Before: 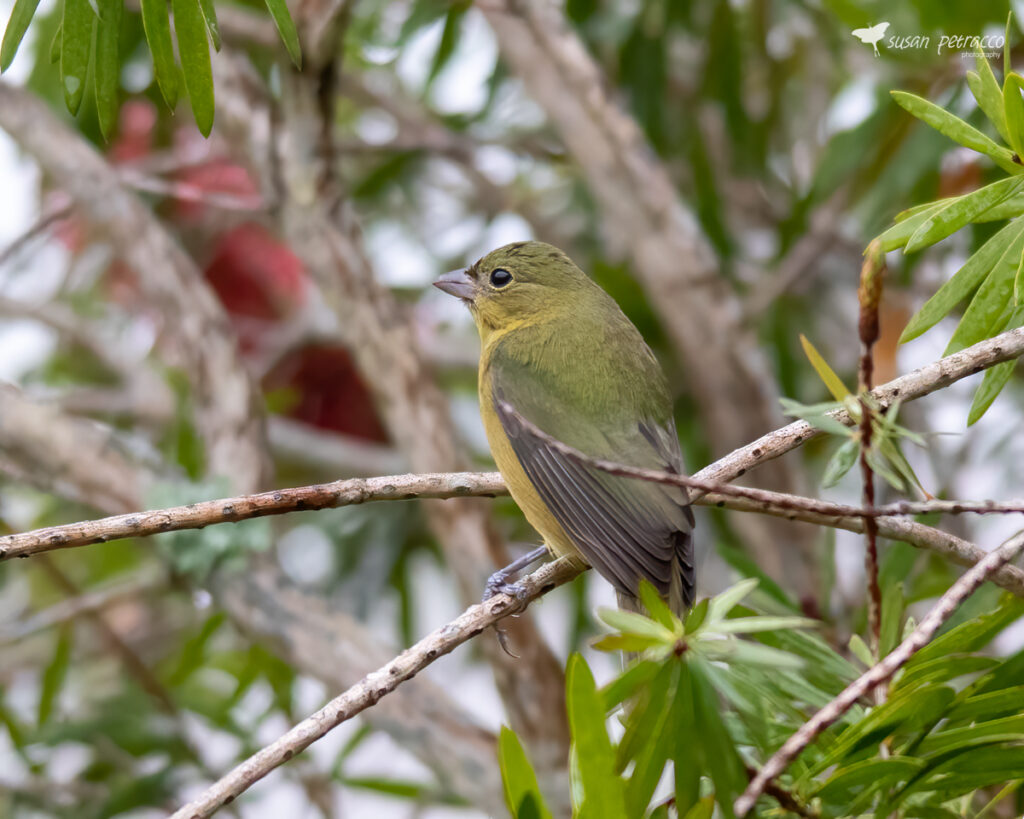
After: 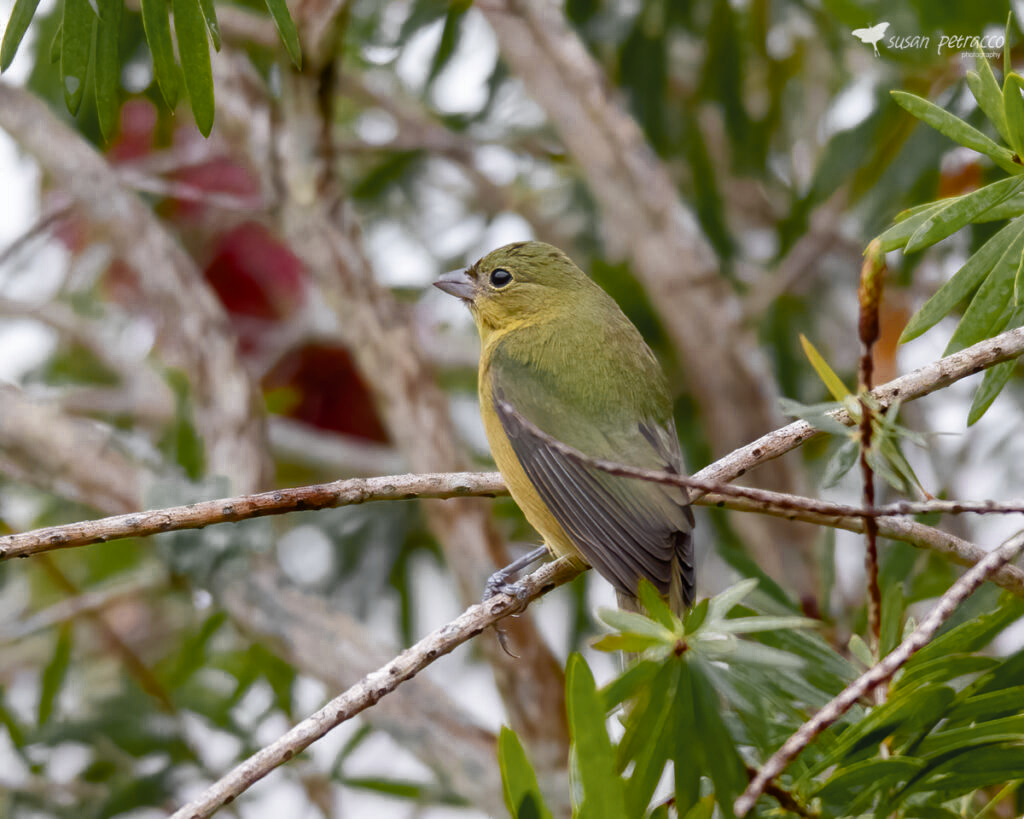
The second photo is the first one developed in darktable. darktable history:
color zones: curves: ch0 [(0.035, 0.242) (0.25, 0.5) (0.384, 0.214) (0.488, 0.255) (0.75, 0.5)]; ch1 [(0.063, 0.379) (0.25, 0.5) (0.354, 0.201) (0.489, 0.085) (0.729, 0.271)]; ch2 [(0.25, 0.5) (0.38, 0.517) (0.442, 0.51) (0.735, 0.456)]
color balance rgb: perceptual saturation grading › global saturation 20%, perceptual saturation grading › highlights -25%, perceptual saturation grading › shadows 25%
